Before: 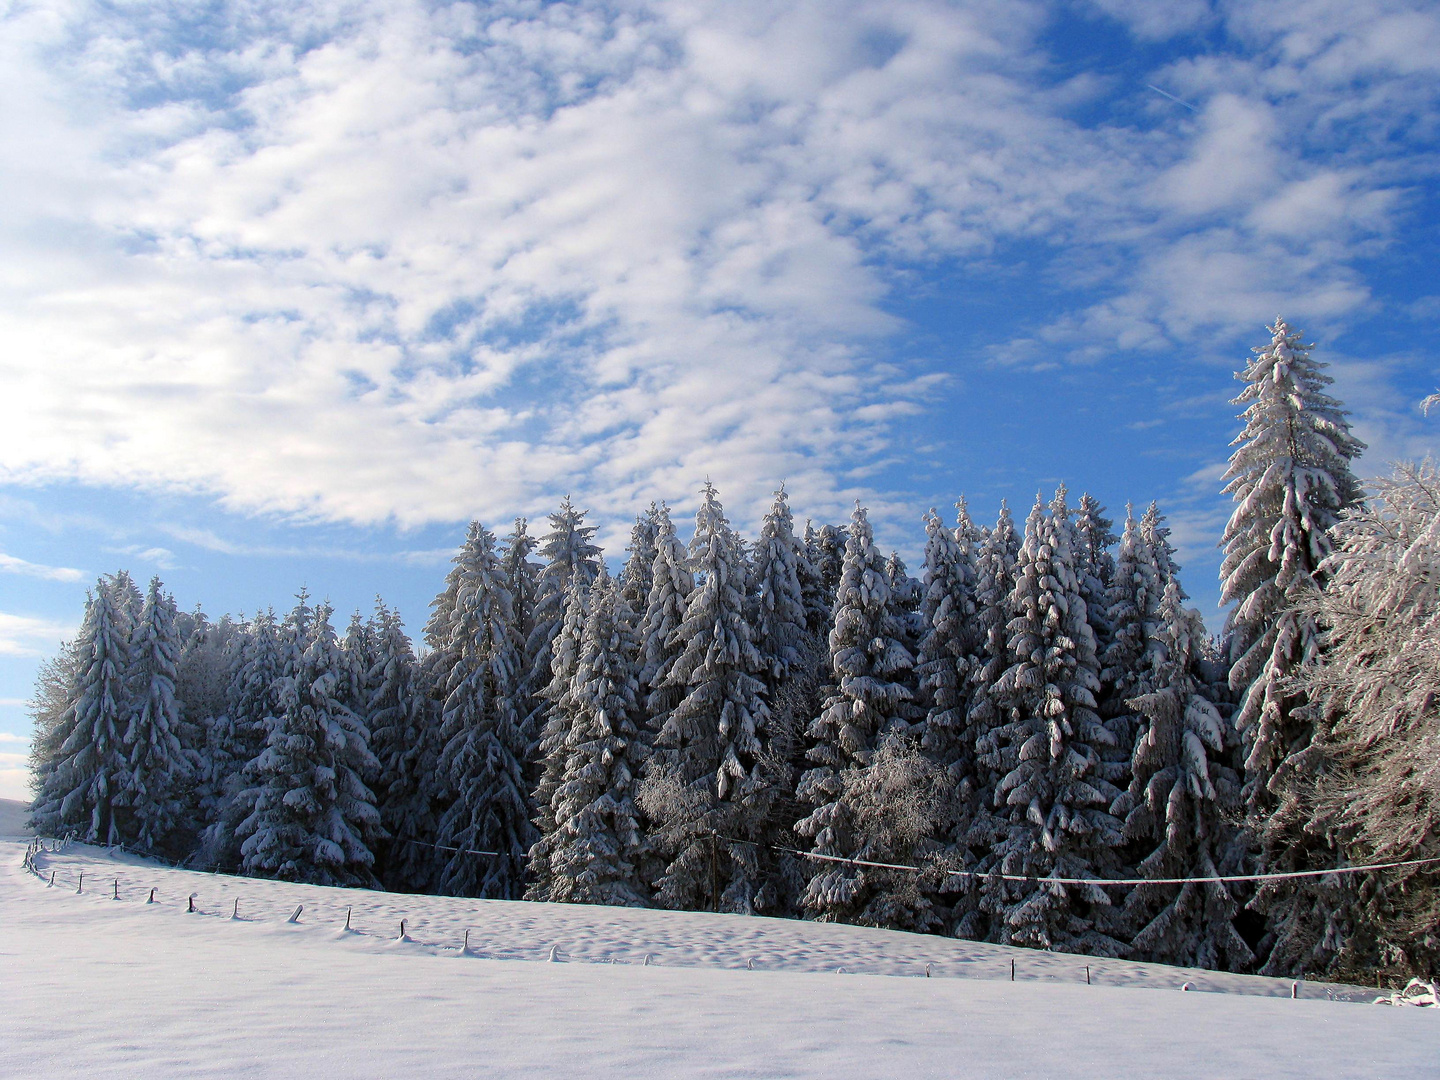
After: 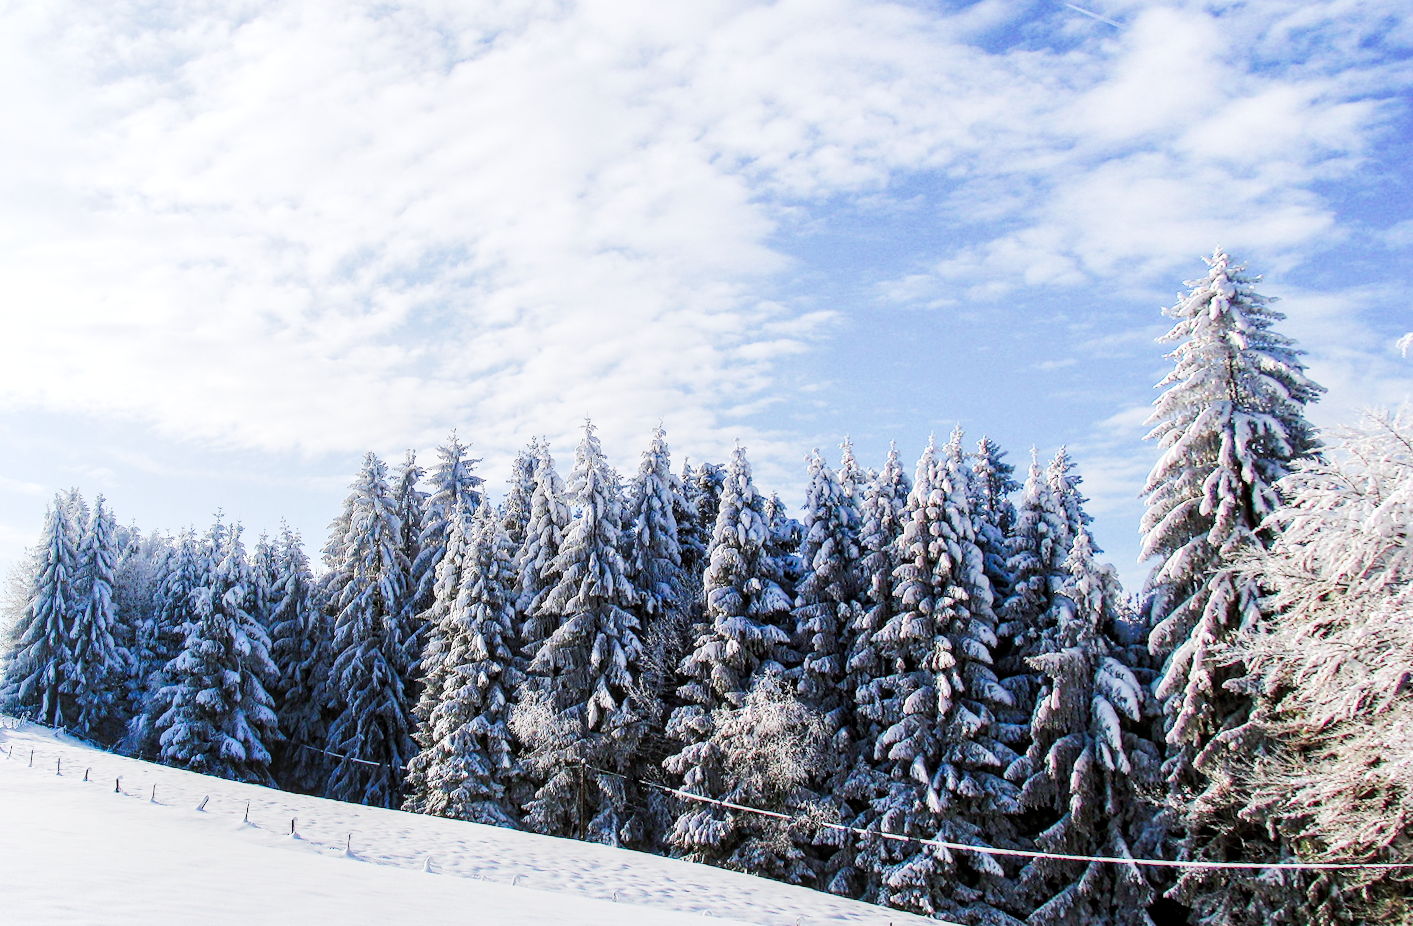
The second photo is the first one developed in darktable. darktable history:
tone equalizer: on, module defaults
local contrast: detail 130%
white balance: red 0.976, blue 1.04
rotate and perspective: rotation 1.69°, lens shift (vertical) -0.023, lens shift (horizontal) -0.291, crop left 0.025, crop right 0.988, crop top 0.092, crop bottom 0.842
tone curve: curves: ch0 [(0, 0) (0.003, 0.004) (0.011, 0.015) (0.025, 0.034) (0.044, 0.061) (0.069, 0.095) (0.1, 0.137) (0.136, 0.186) (0.177, 0.243) (0.224, 0.307) (0.277, 0.416) (0.335, 0.533) (0.399, 0.641) (0.468, 0.748) (0.543, 0.829) (0.623, 0.886) (0.709, 0.924) (0.801, 0.951) (0.898, 0.975) (1, 1)], preserve colors none
